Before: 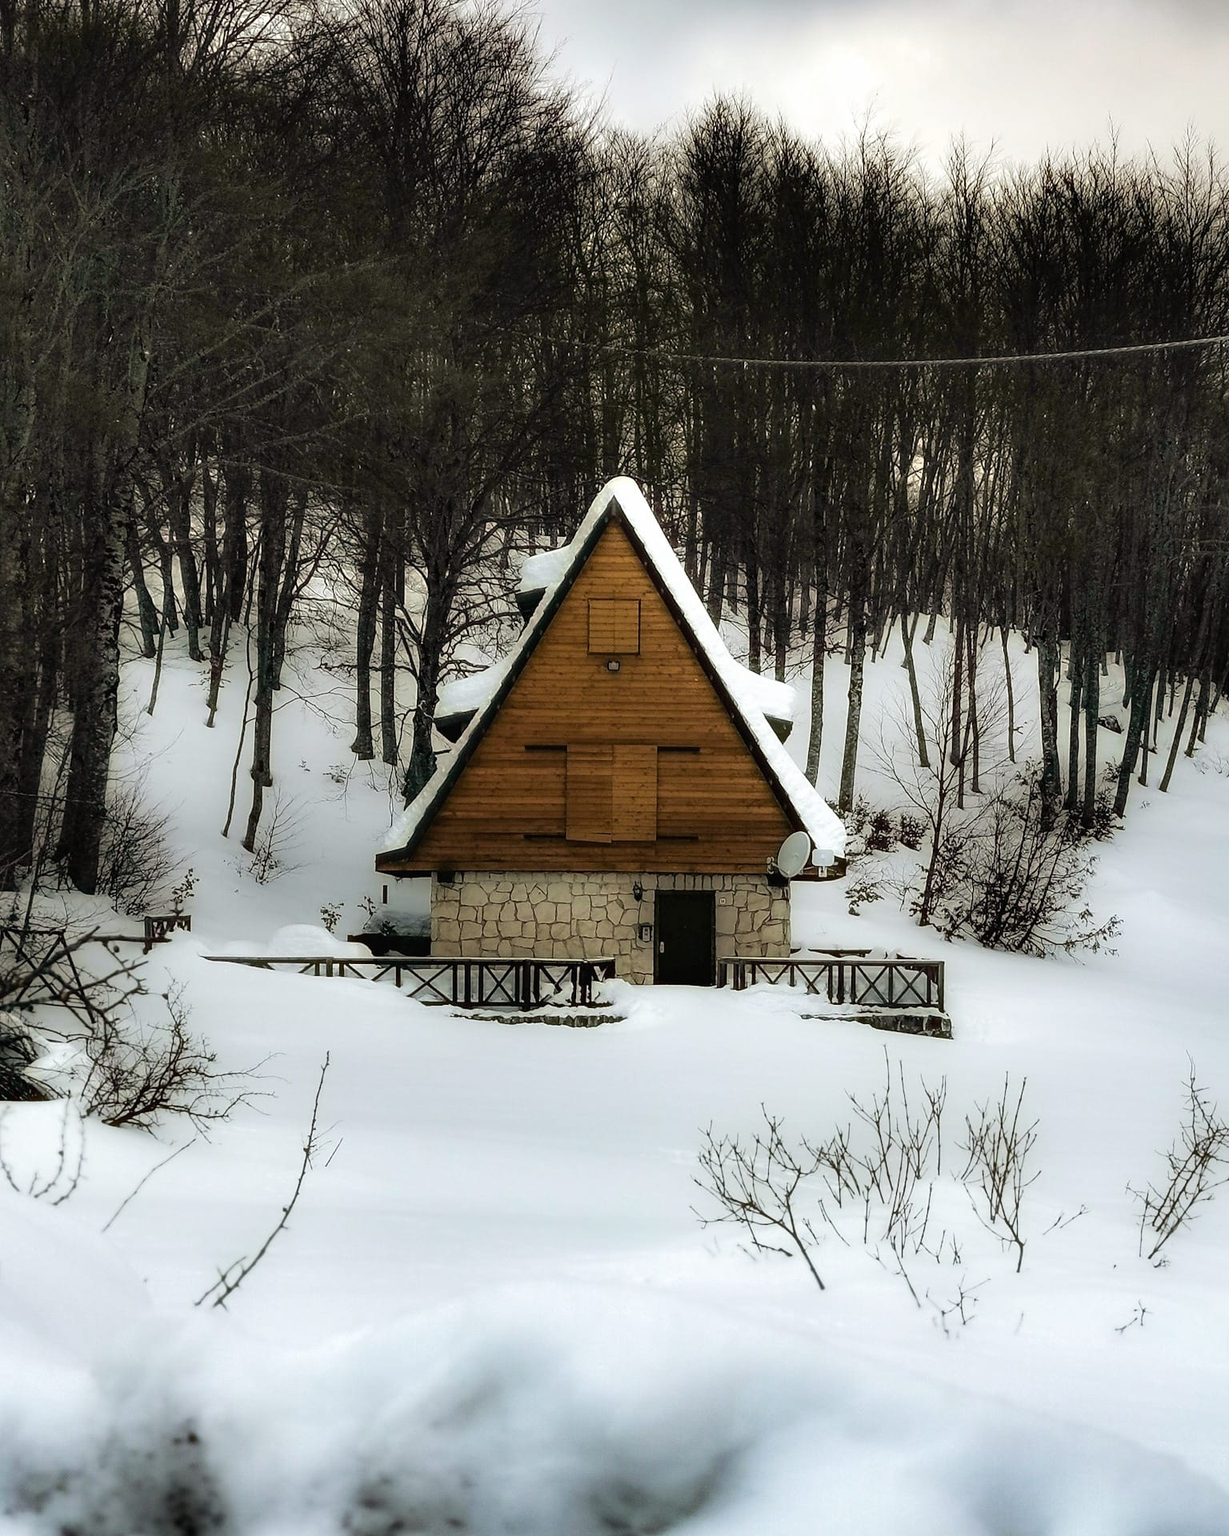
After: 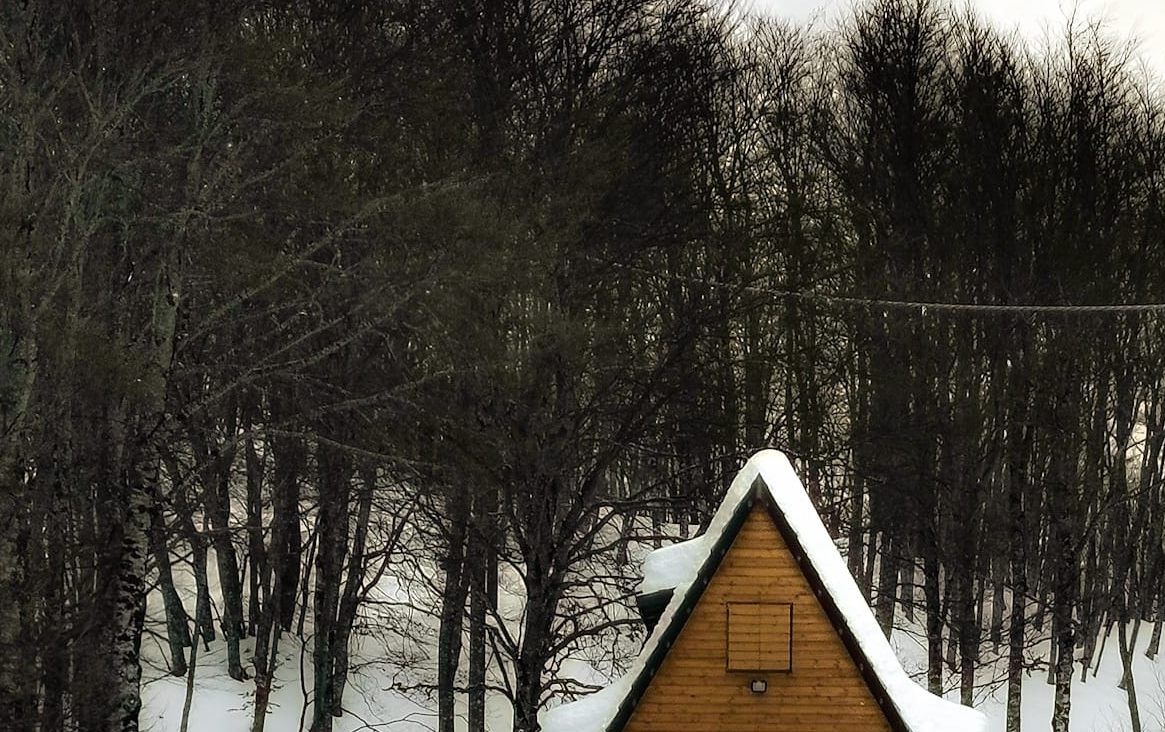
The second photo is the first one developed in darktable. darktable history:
crop: left 0.549%, top 7.646%, right 23.58%, bottom 54.189%
